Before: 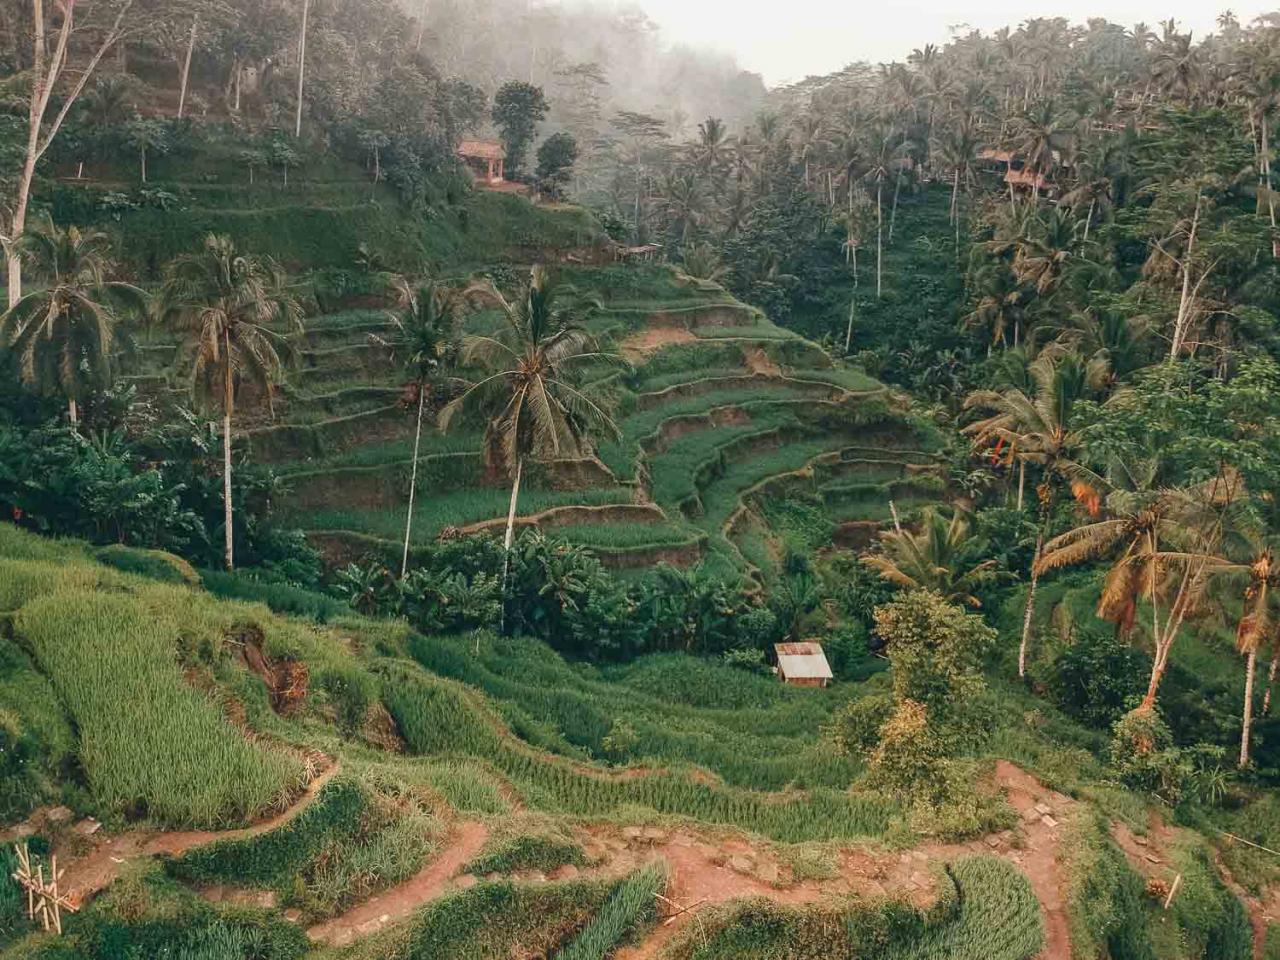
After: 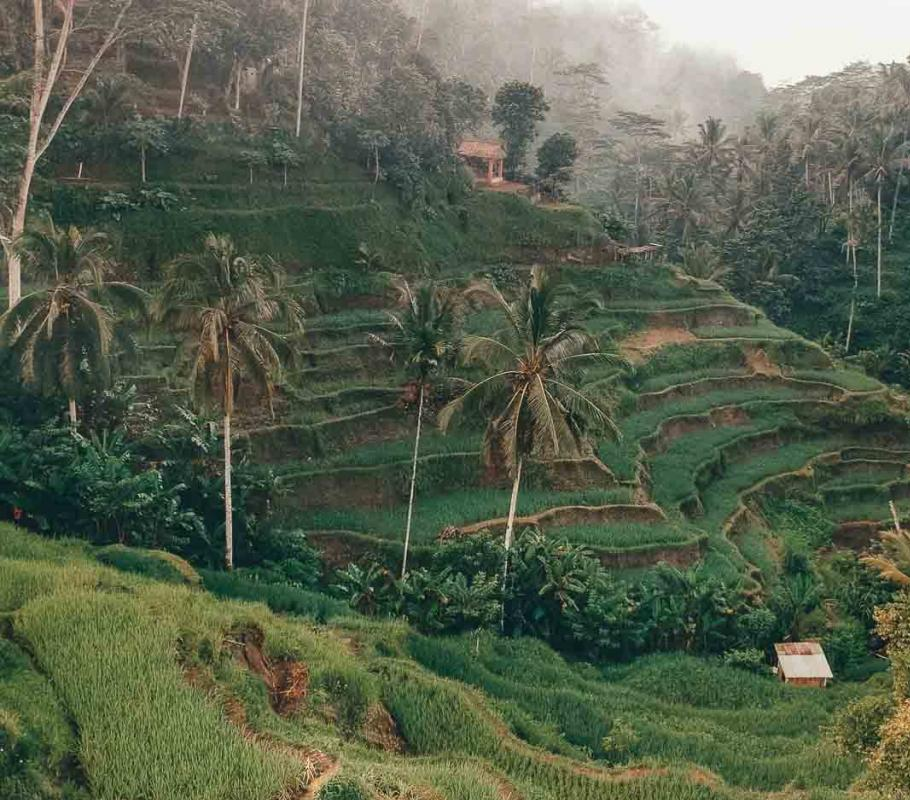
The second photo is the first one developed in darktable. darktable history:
crop: right 28.885%, bottom 16.626%
